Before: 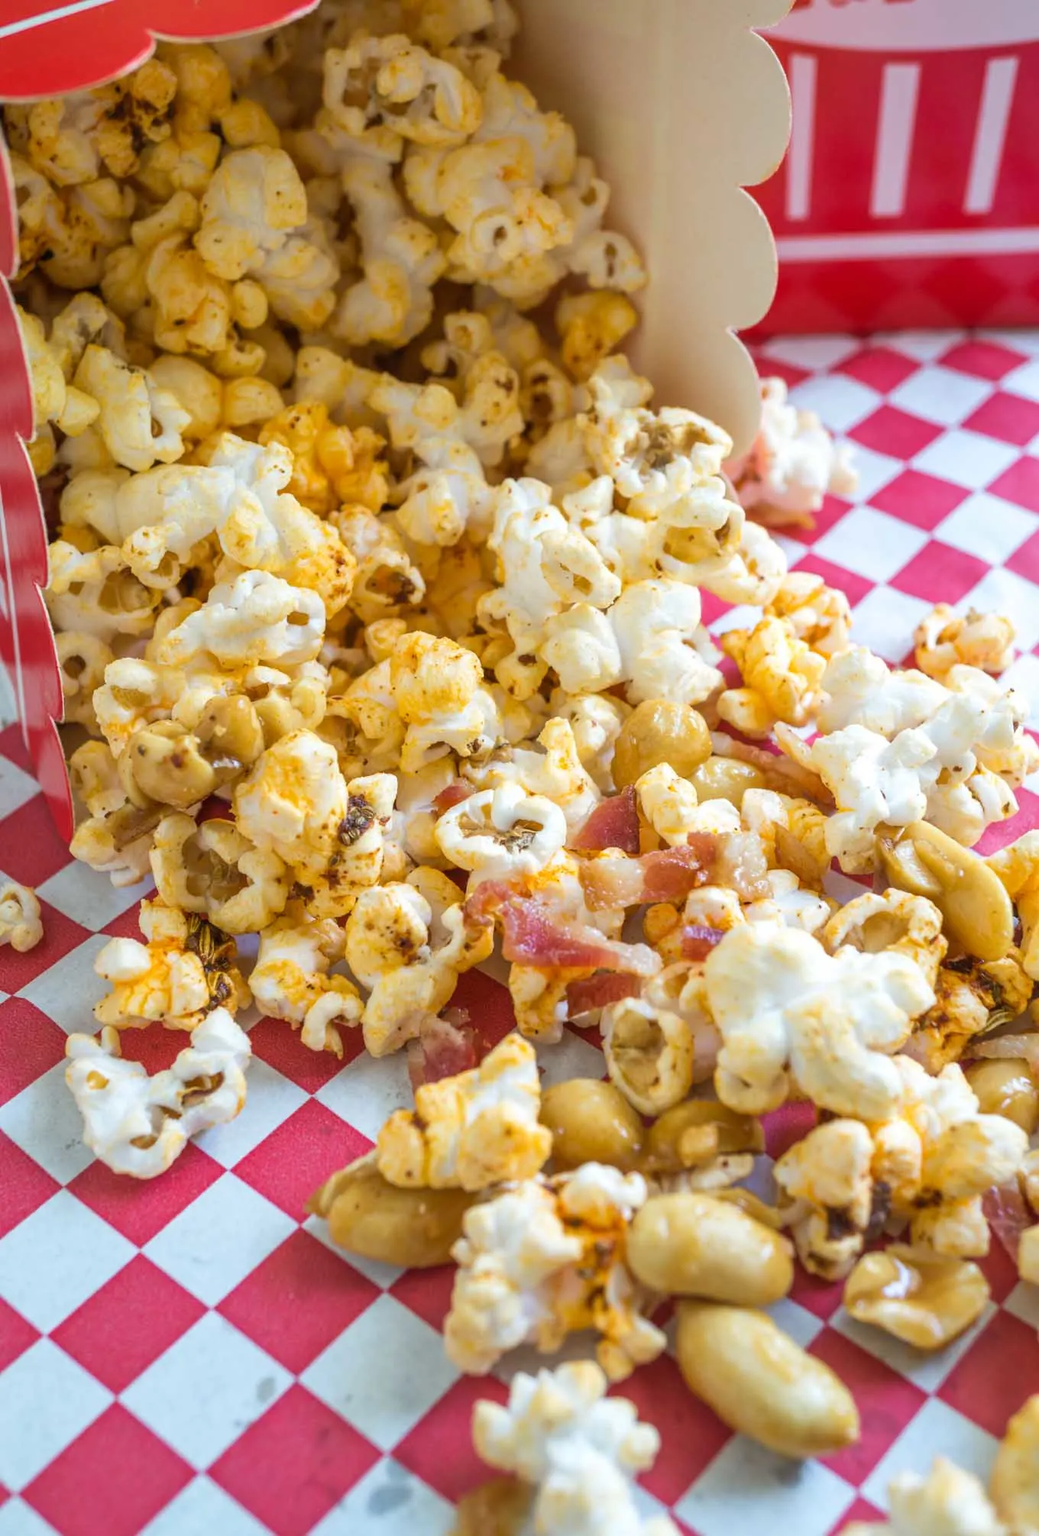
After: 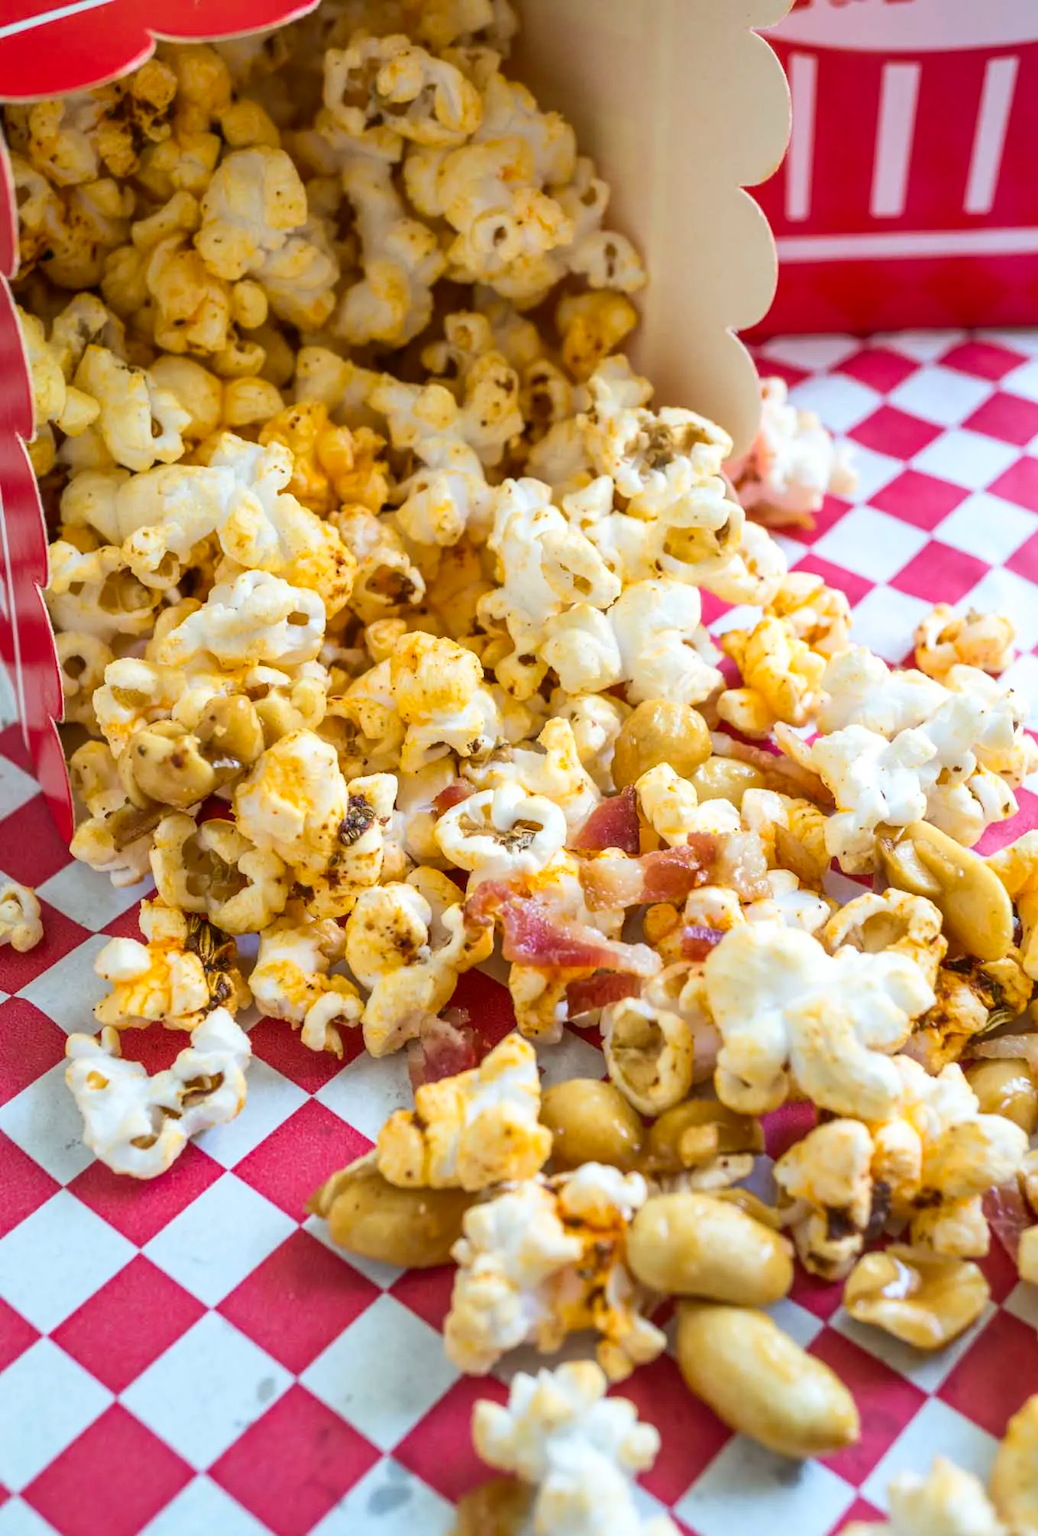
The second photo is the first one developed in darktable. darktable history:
contrast brightness saturation: contrast 0.146, brightness -0.009, saturation 0.104
